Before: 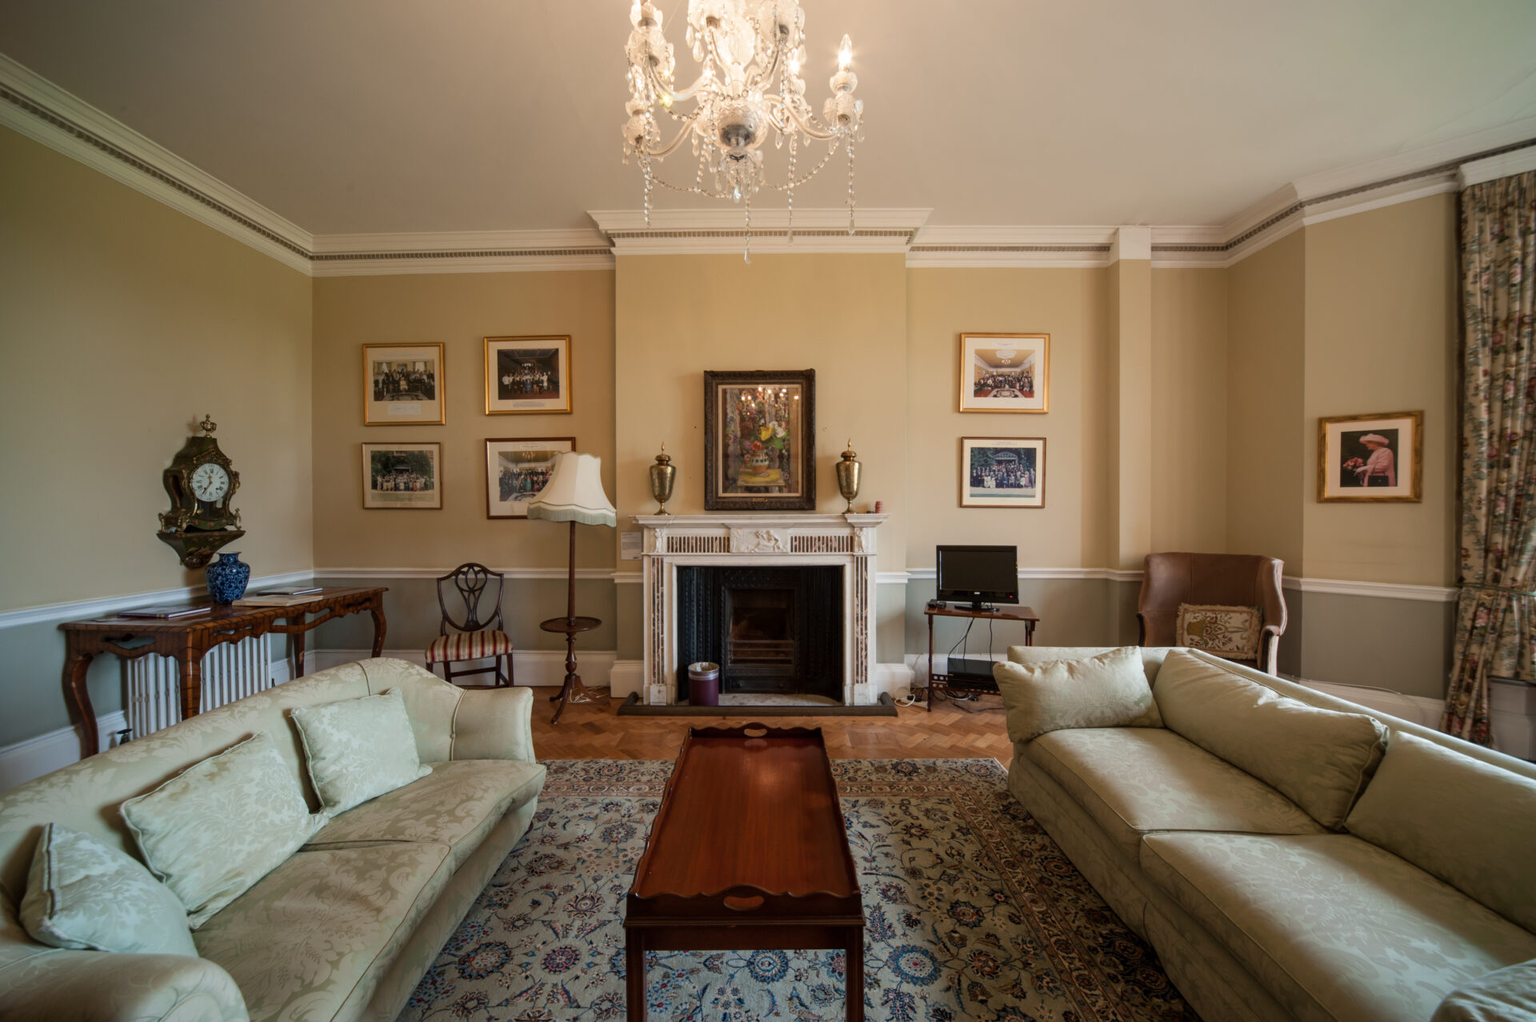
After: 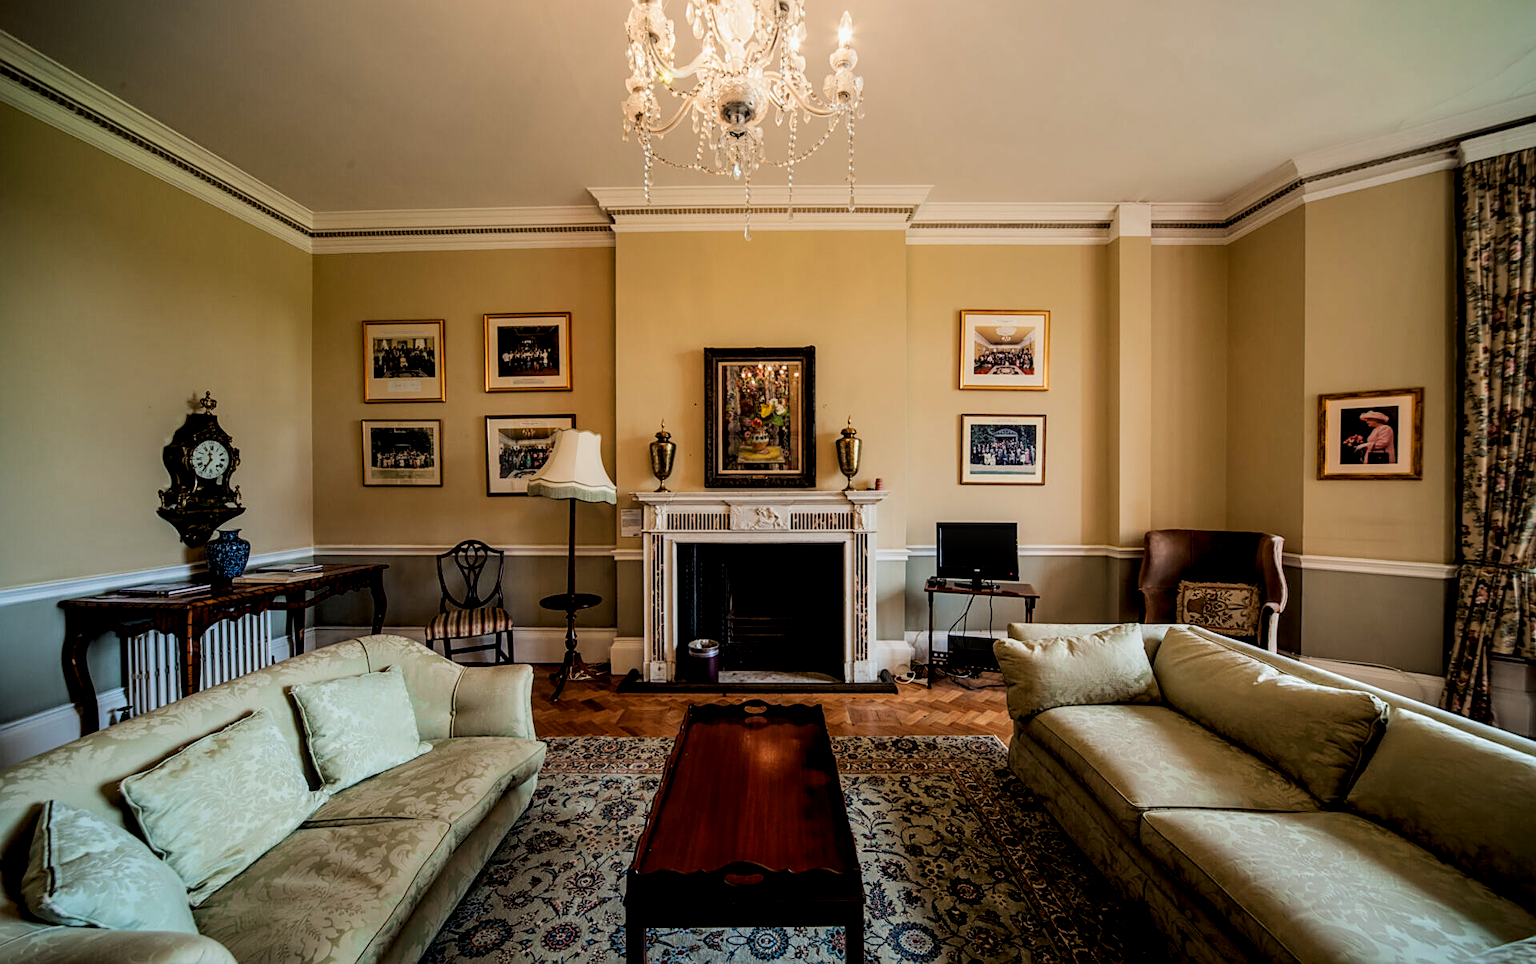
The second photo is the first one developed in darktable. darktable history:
sharpen: on, module defaults
local contrast: detail 142%
exposure: black level correction 0.001, exposure 0.015 EV, compensate exposure bias true, compensate highlight preservation false
crop and rotate: top 2.41%, bottom 3.238%
filmic rgb: black relative exposure -5.13 EV, white relative exposure 3.97 EV, hardness 2.88, contrast 1.3
color correction: highlights a* -0.317, highlights b* -0.136
contrast brightness saturation: brightness -0.017, saturation 0.353
